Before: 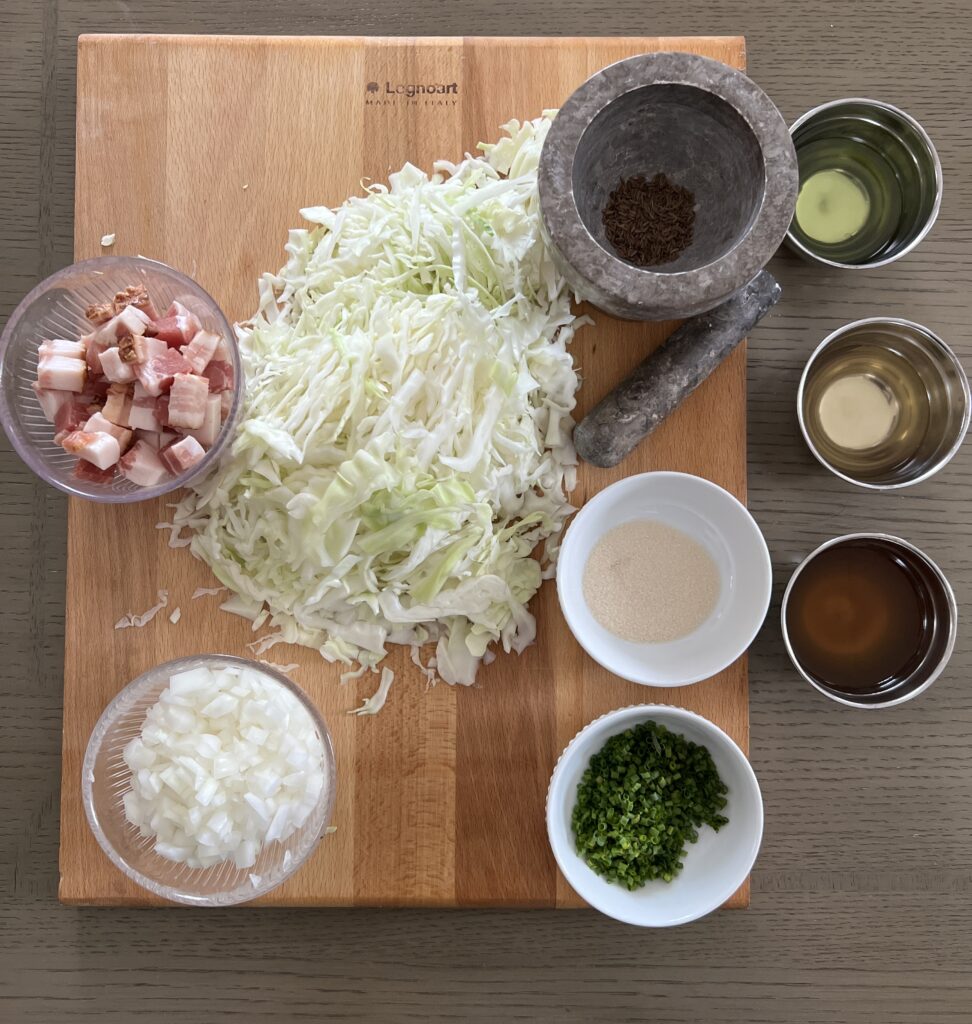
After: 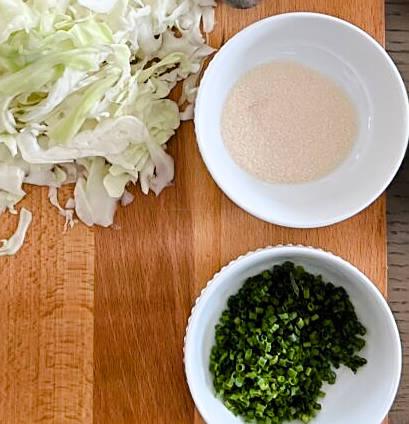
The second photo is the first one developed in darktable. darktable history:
crop: left 37.337%, top 44.838%, right 20.515%, bottom 13.701%
filmic rgb: black relative exposure -8.73 EV, white relative exposure 2.68 EV, target black luminance 0%, target white luminance 99.962%, hardness 6.26, latitude 74.34%, contrast 1.322, highlights saturation mix -5.53%, color science v6 (2022), iterations of high-quality reconstruction 0
color balance rgb: global offset › luminance 0.721%, perceptual saturation grading › global saturation 25.275%, perceptual saturation grading › highlights -50.12%, perceptual saturation grading › shadows 30.612%, perceptual brilliance grading › mid-tones 9.547%, perceptual brilliance grading › shadows 15.578%, global vibrance 20%
sharpen: on, module defaults
